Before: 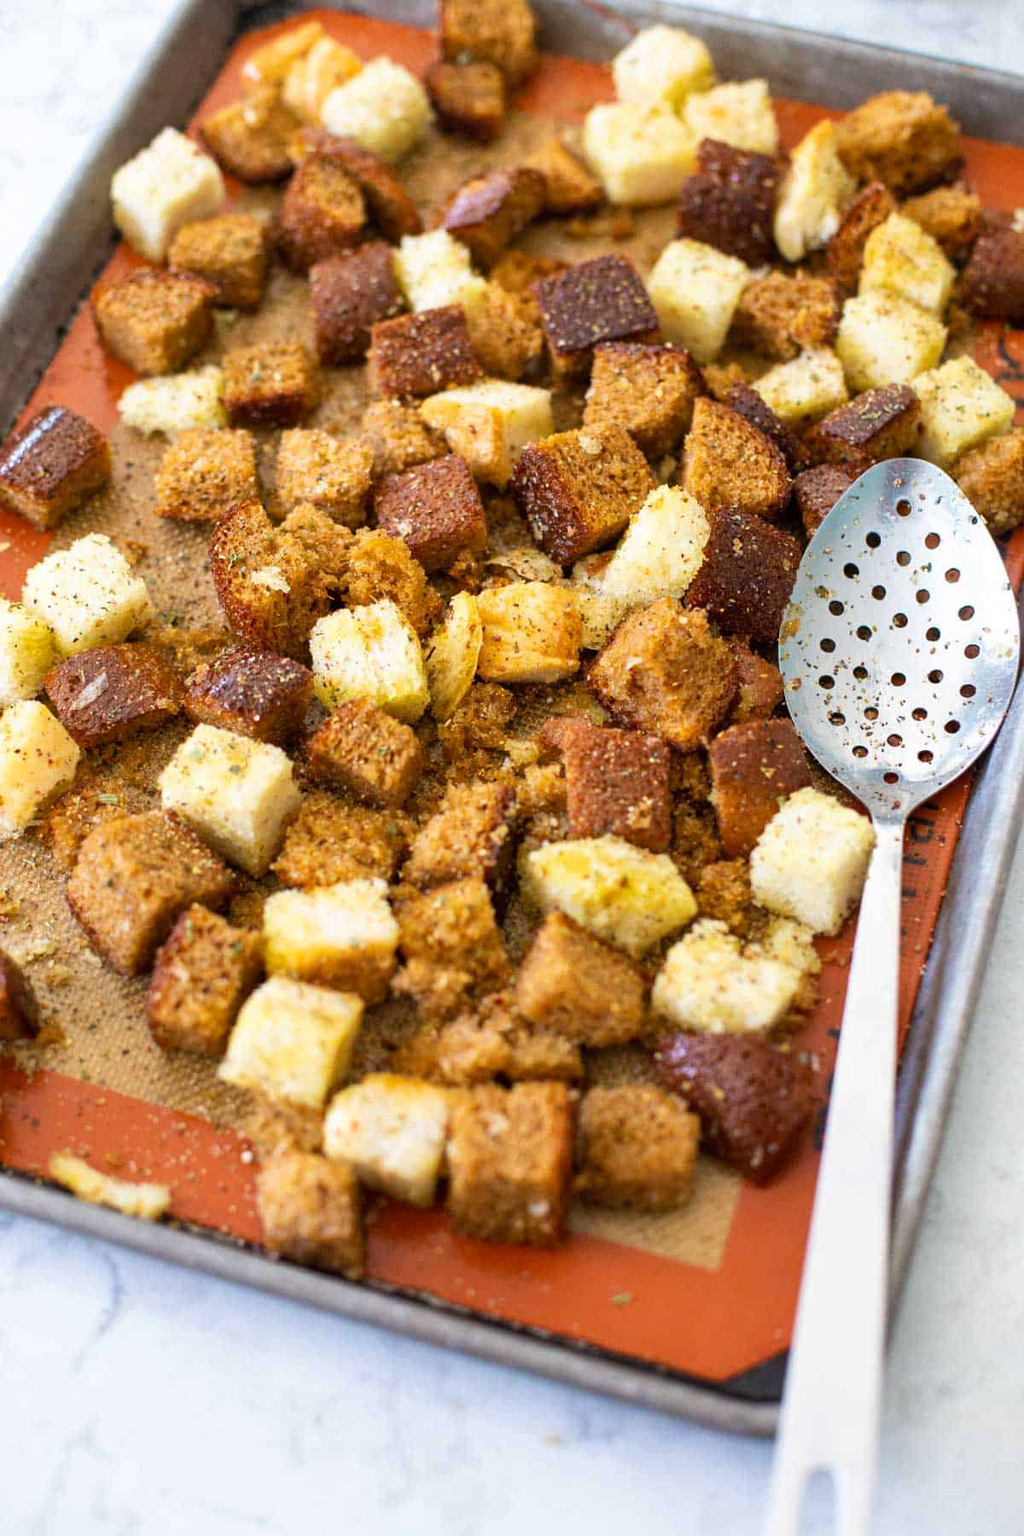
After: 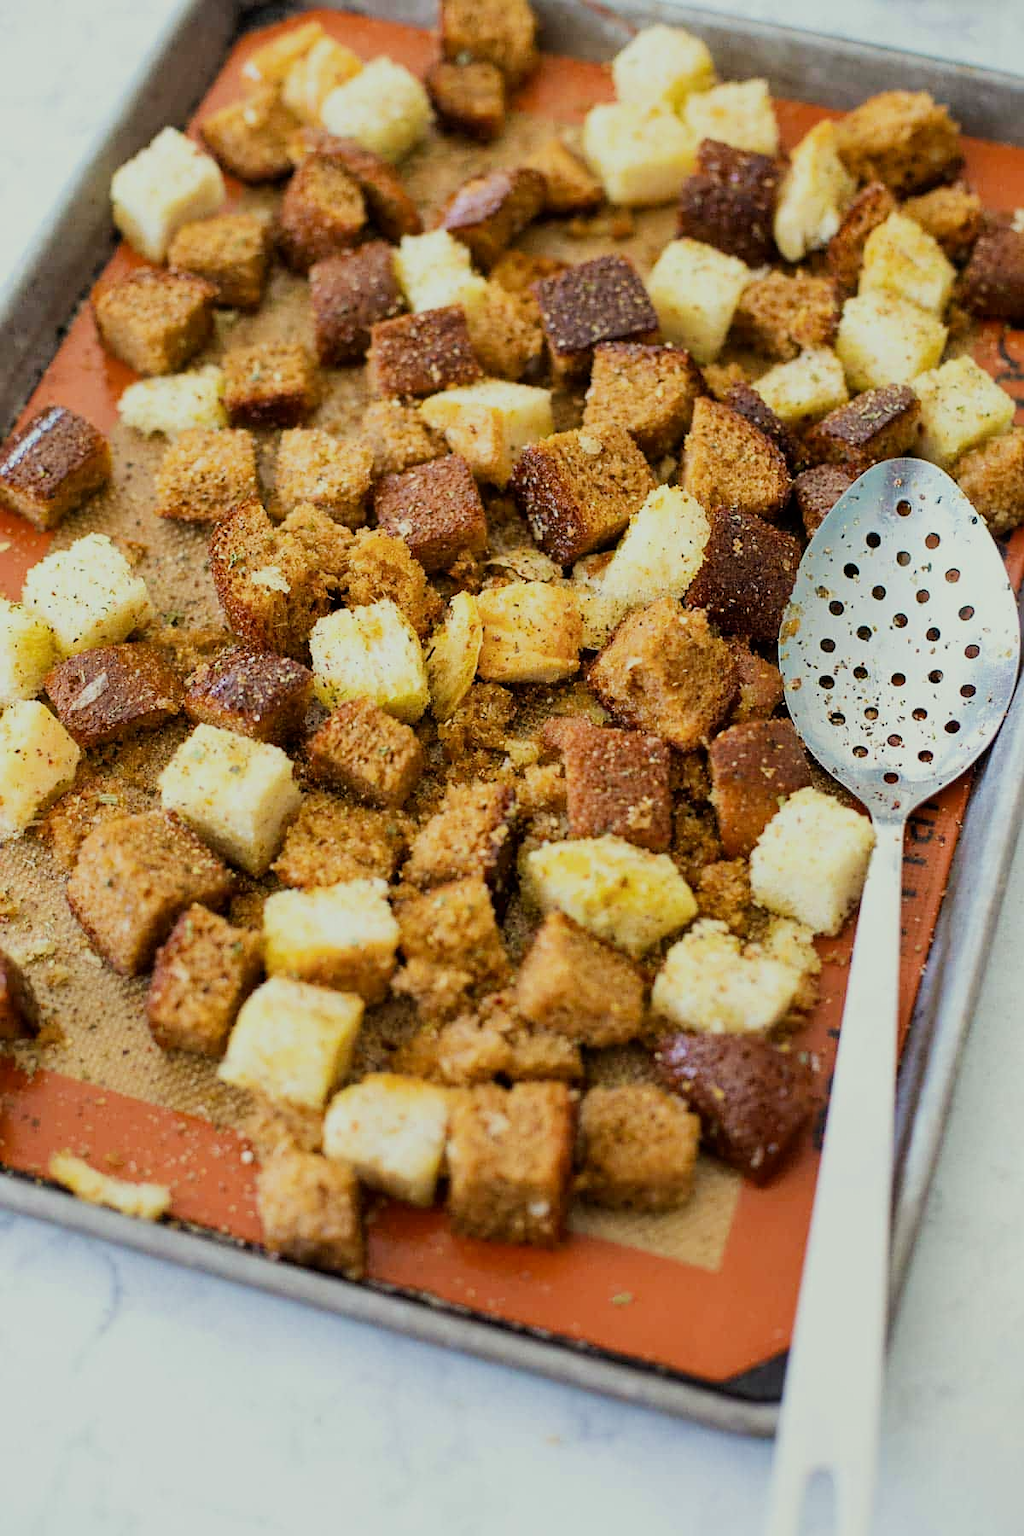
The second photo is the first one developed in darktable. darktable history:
contrast brightness saturation: contrast 0.074
filmic rgb: black relative exposure -7.65 EV, white relative exposure 4.56 EV, hardness 3.61, contrast in shadows safe
sharpen: radius 0.977, amount 0.609
color correction: highlights a* -4.54, highlights b* 5.04, saturation 0.955
